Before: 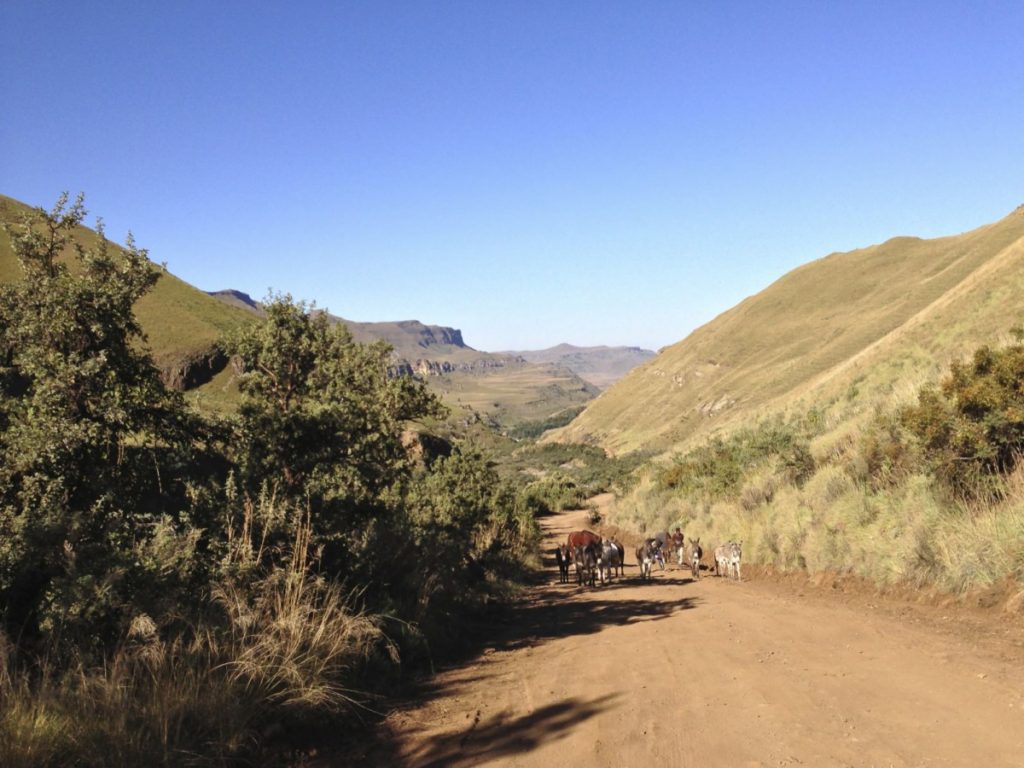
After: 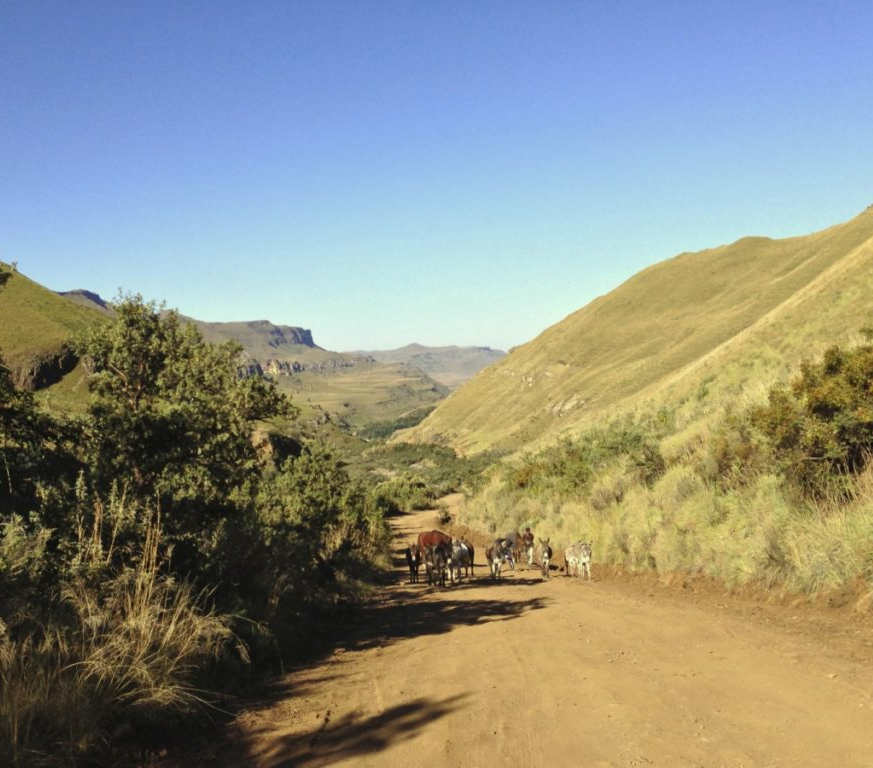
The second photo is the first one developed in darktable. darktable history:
color correction: highlights a* -5.68, highlights b* 11.32
crop and rotate: left 14.719%
